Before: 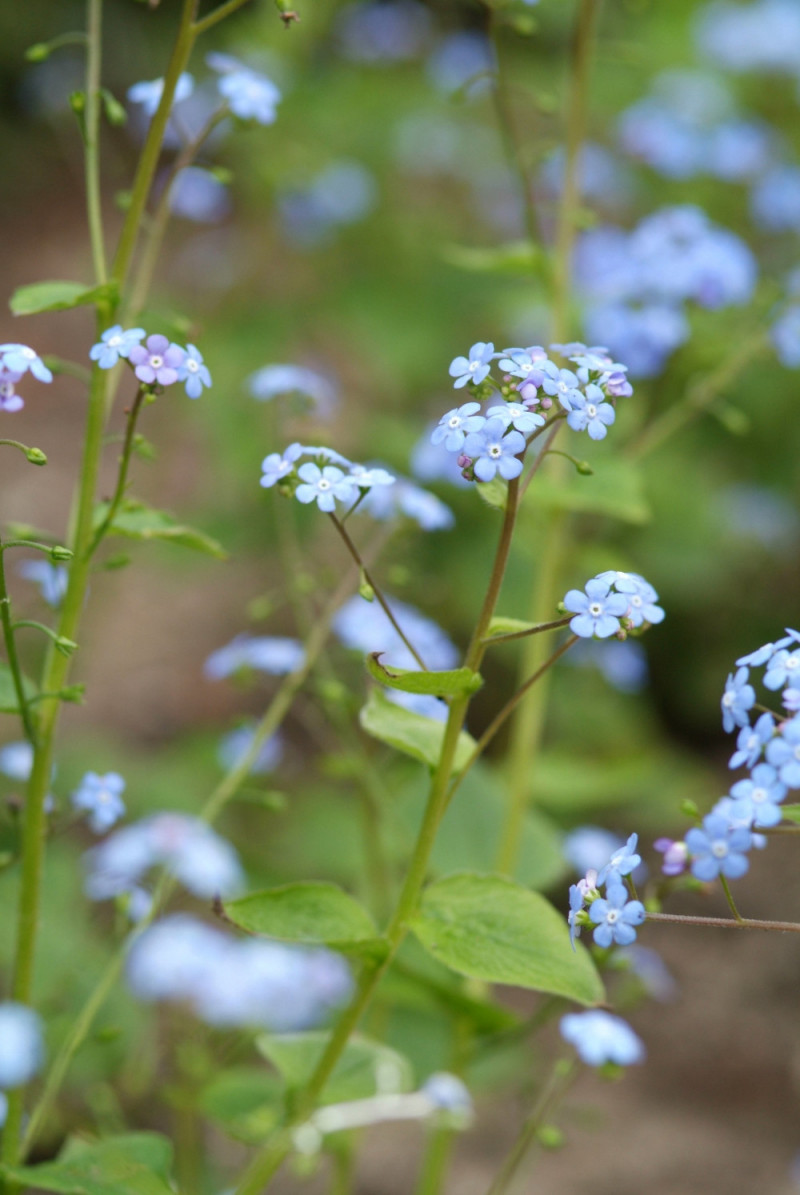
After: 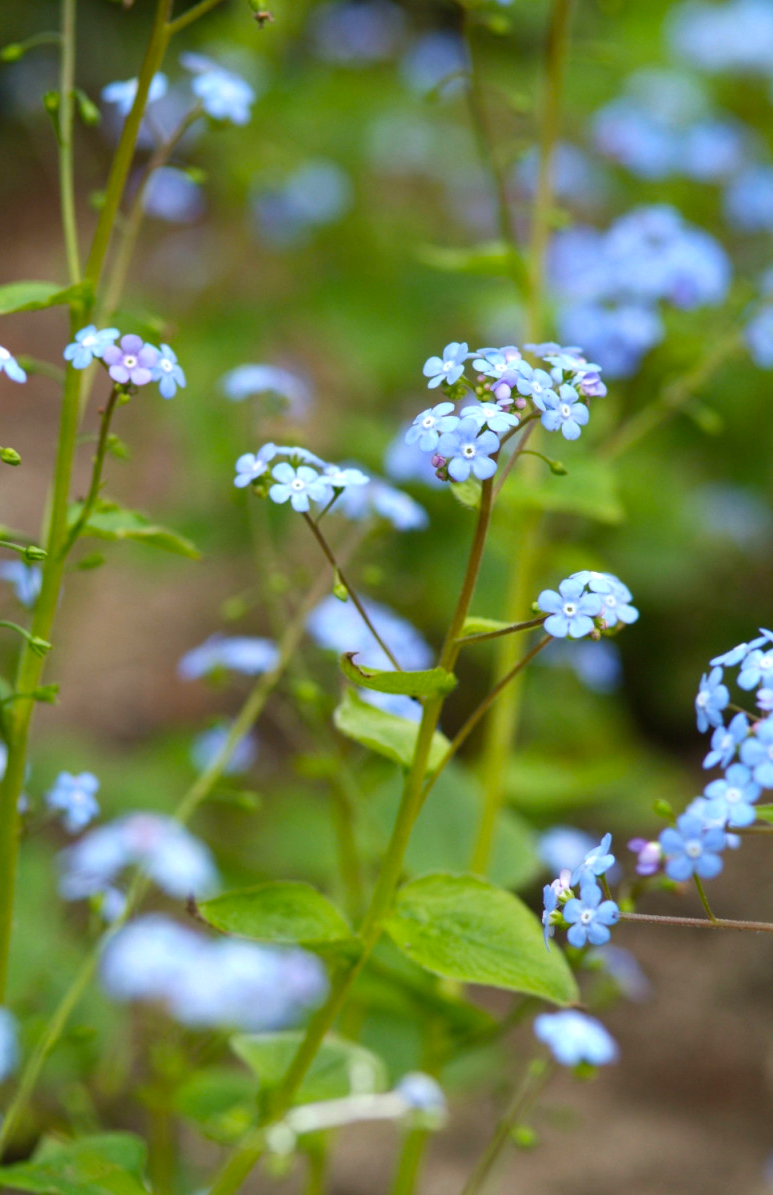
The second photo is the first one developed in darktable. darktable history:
crop and rotate: left 3.266%
color balance rgb: perceptual saturation grading › global saturation 19.811%, perceptual brilliance grading › highlights 5.271%, perceptual brilliance grading › shadows -9.511%, global vibrance 20%
